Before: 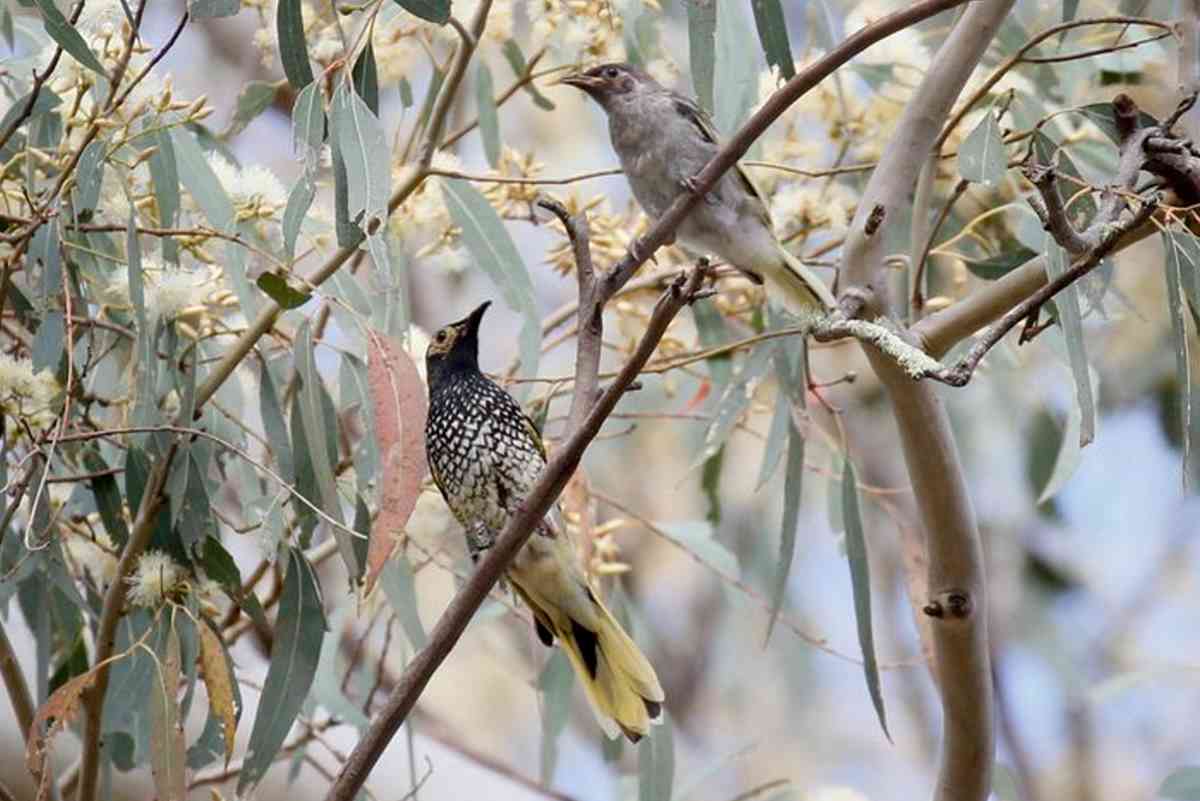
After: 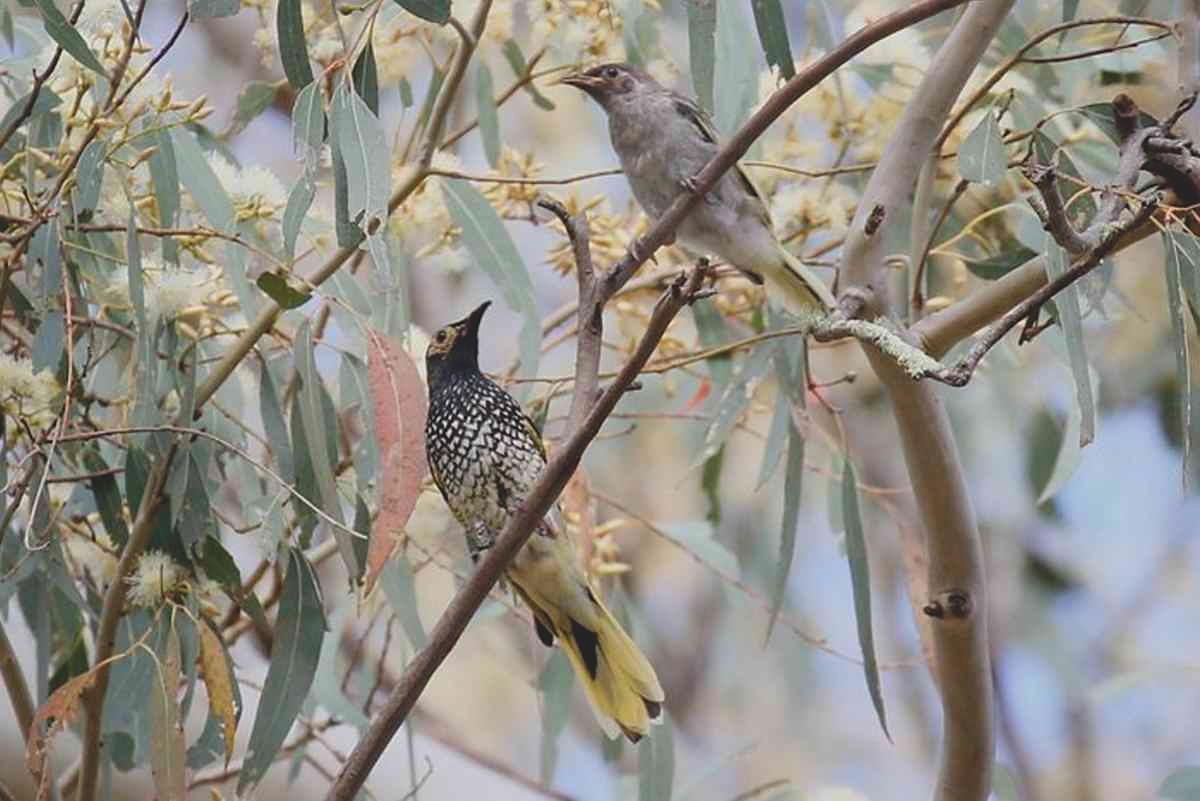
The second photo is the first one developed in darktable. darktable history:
contrast brightness saturation: brightness 0.09, saturation 0.19
exposure: black level correction -0.015, exposure -0.5 EV, compensate highlight preservation false
sharpen: radius 1.559, amount 0.373, threshold 1.271
